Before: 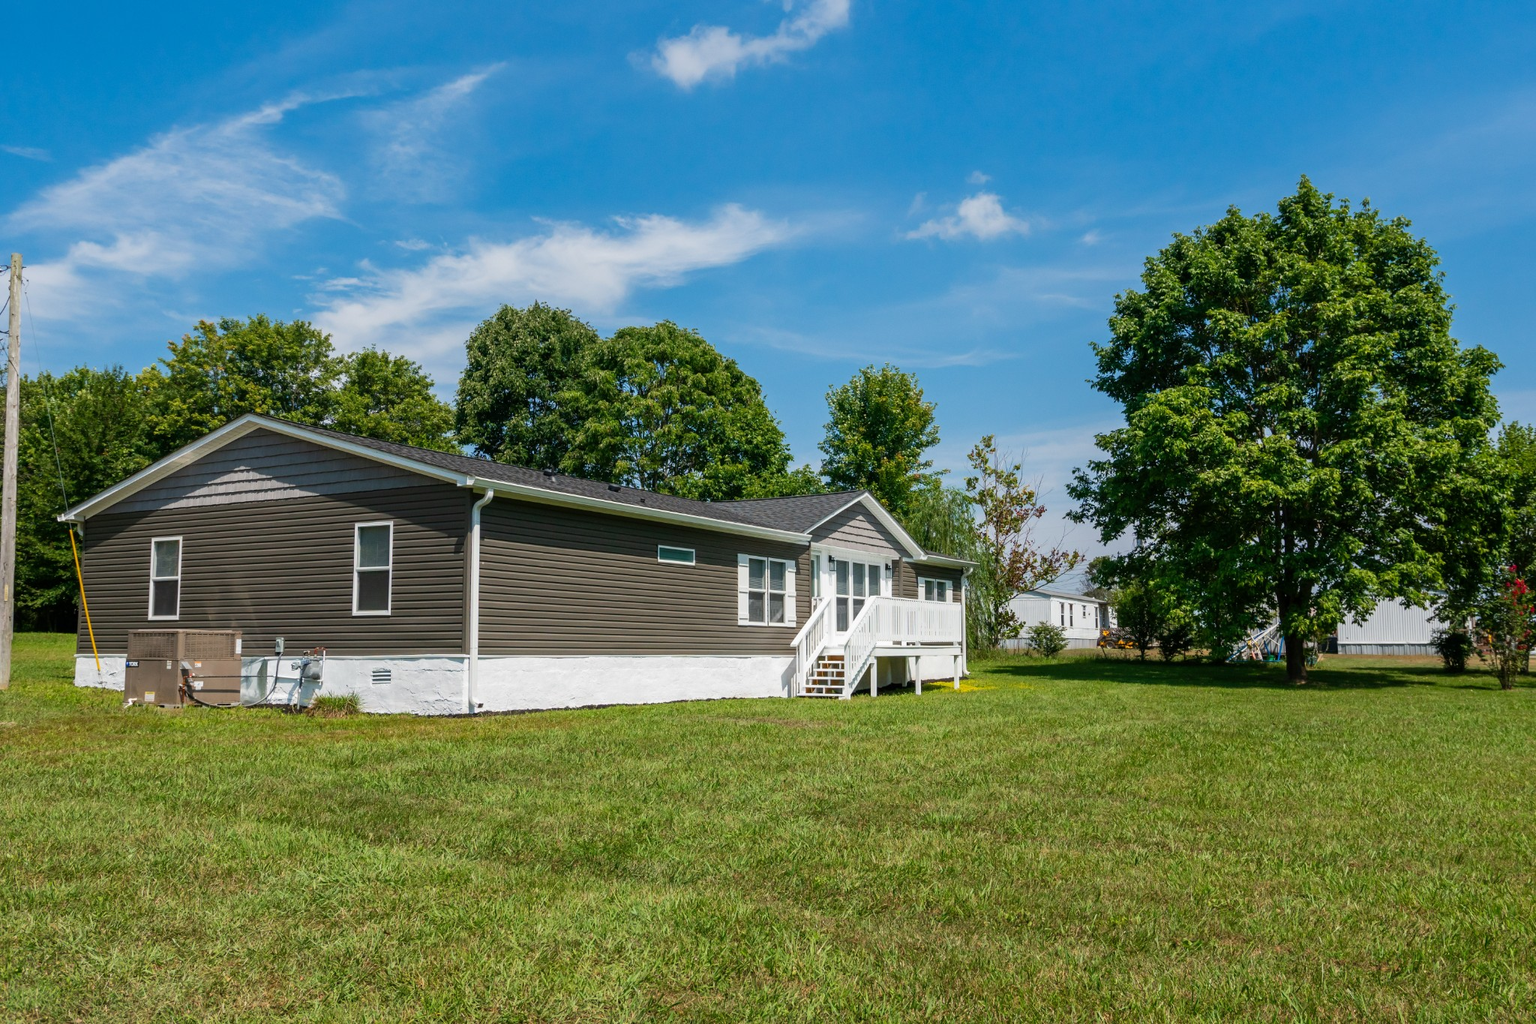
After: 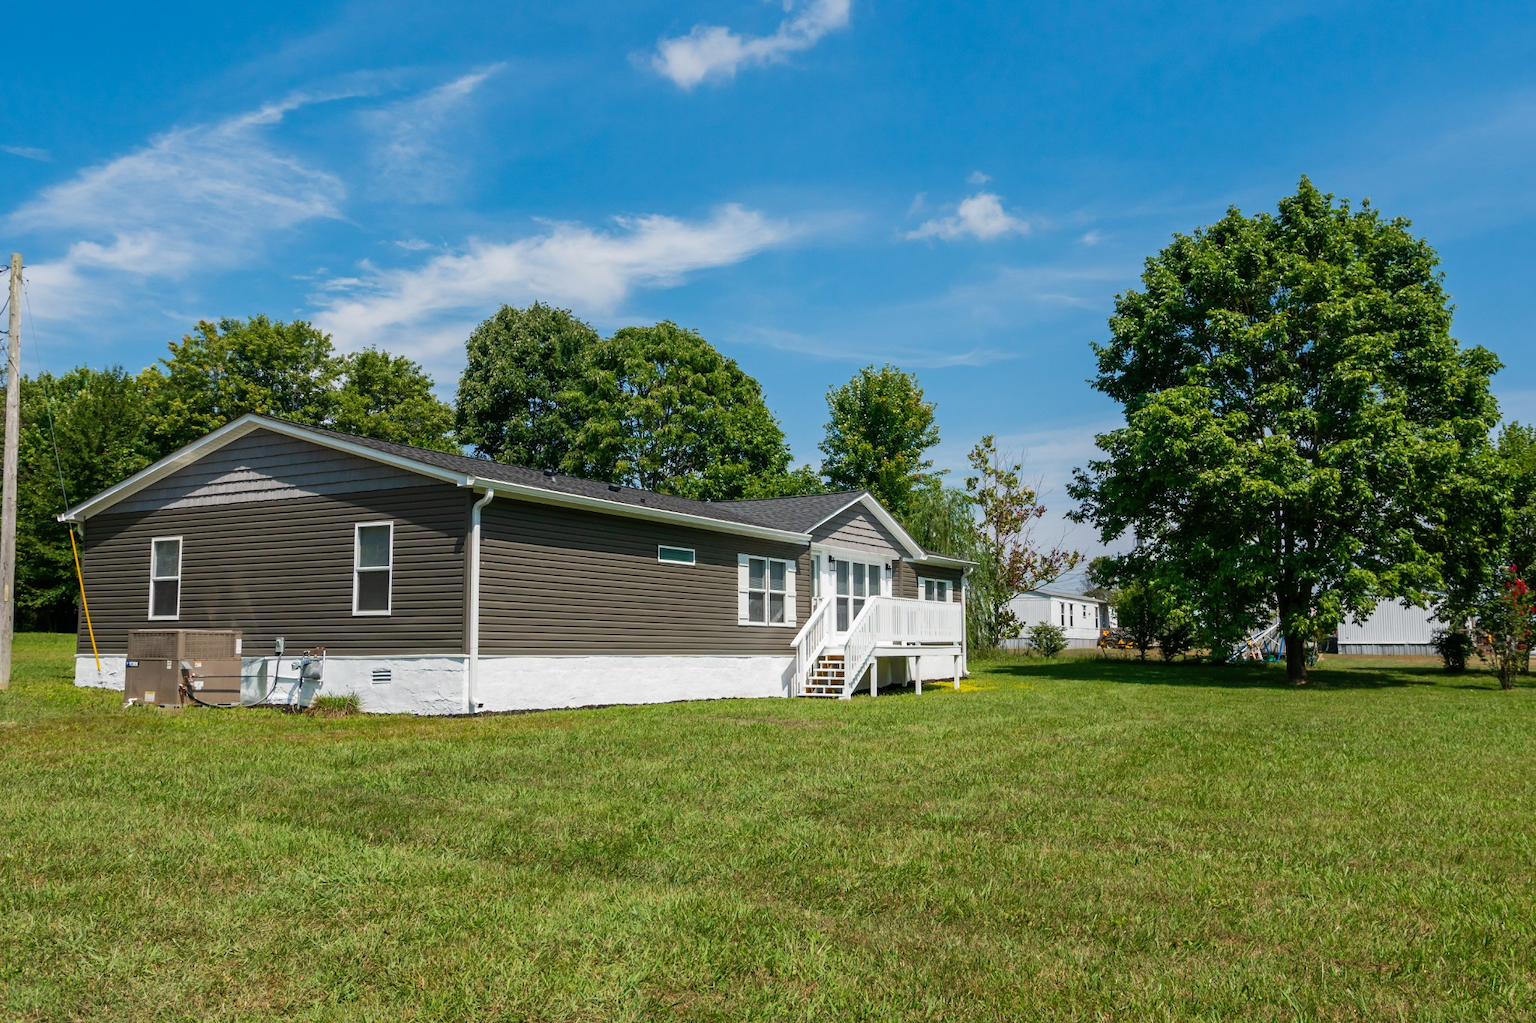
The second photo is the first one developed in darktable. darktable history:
sharpen: radius 5.348, amount 0.312, threshold 26.262
